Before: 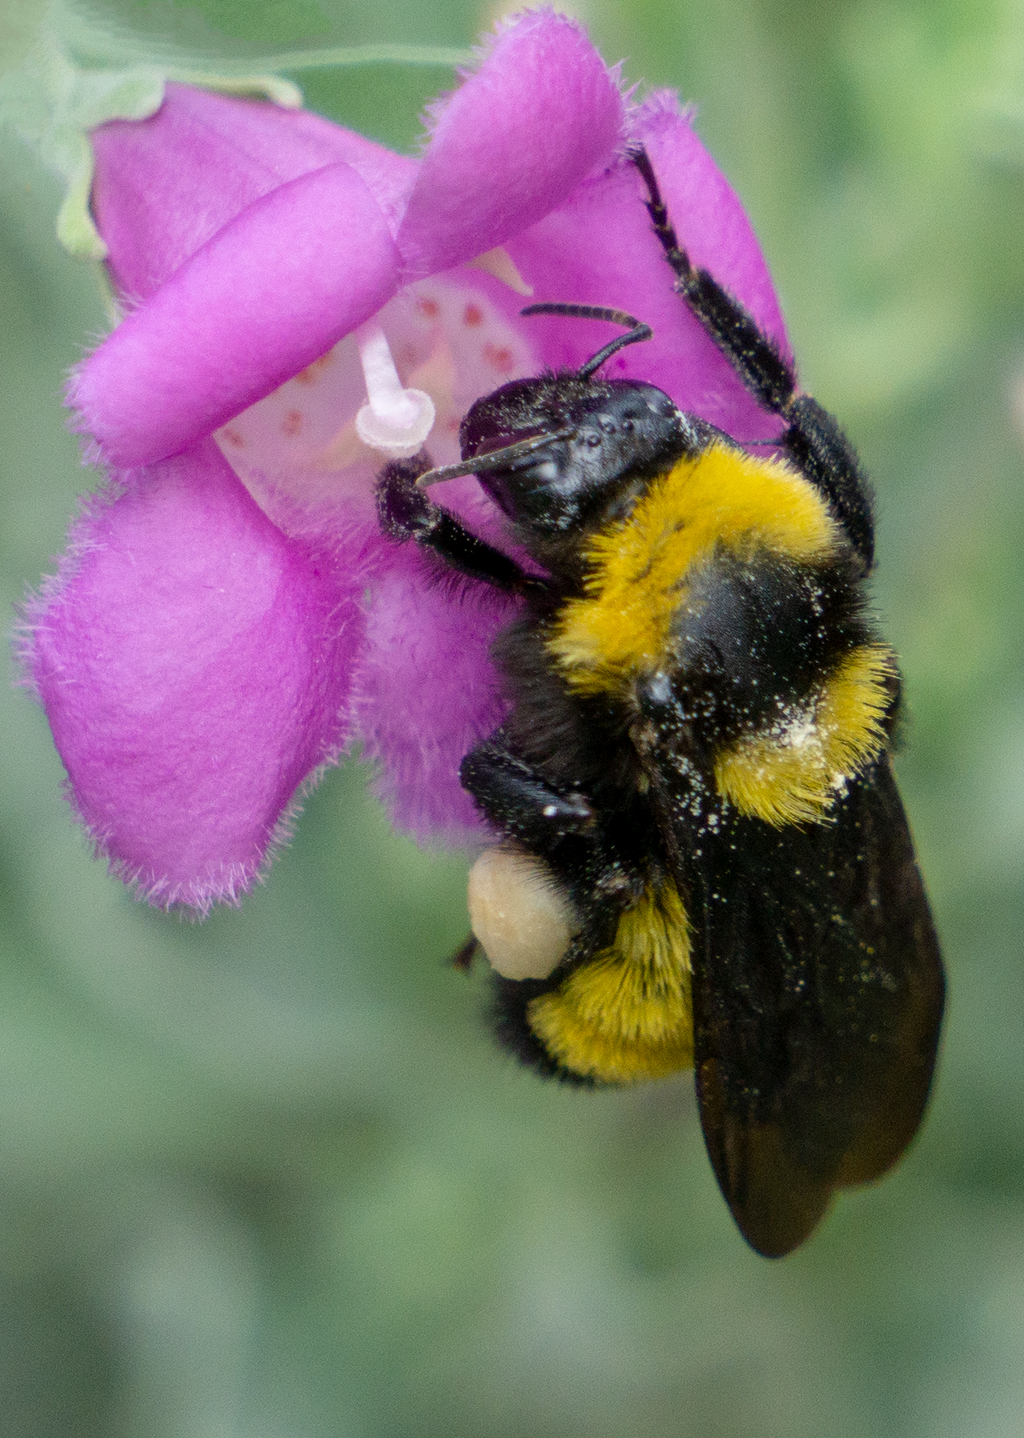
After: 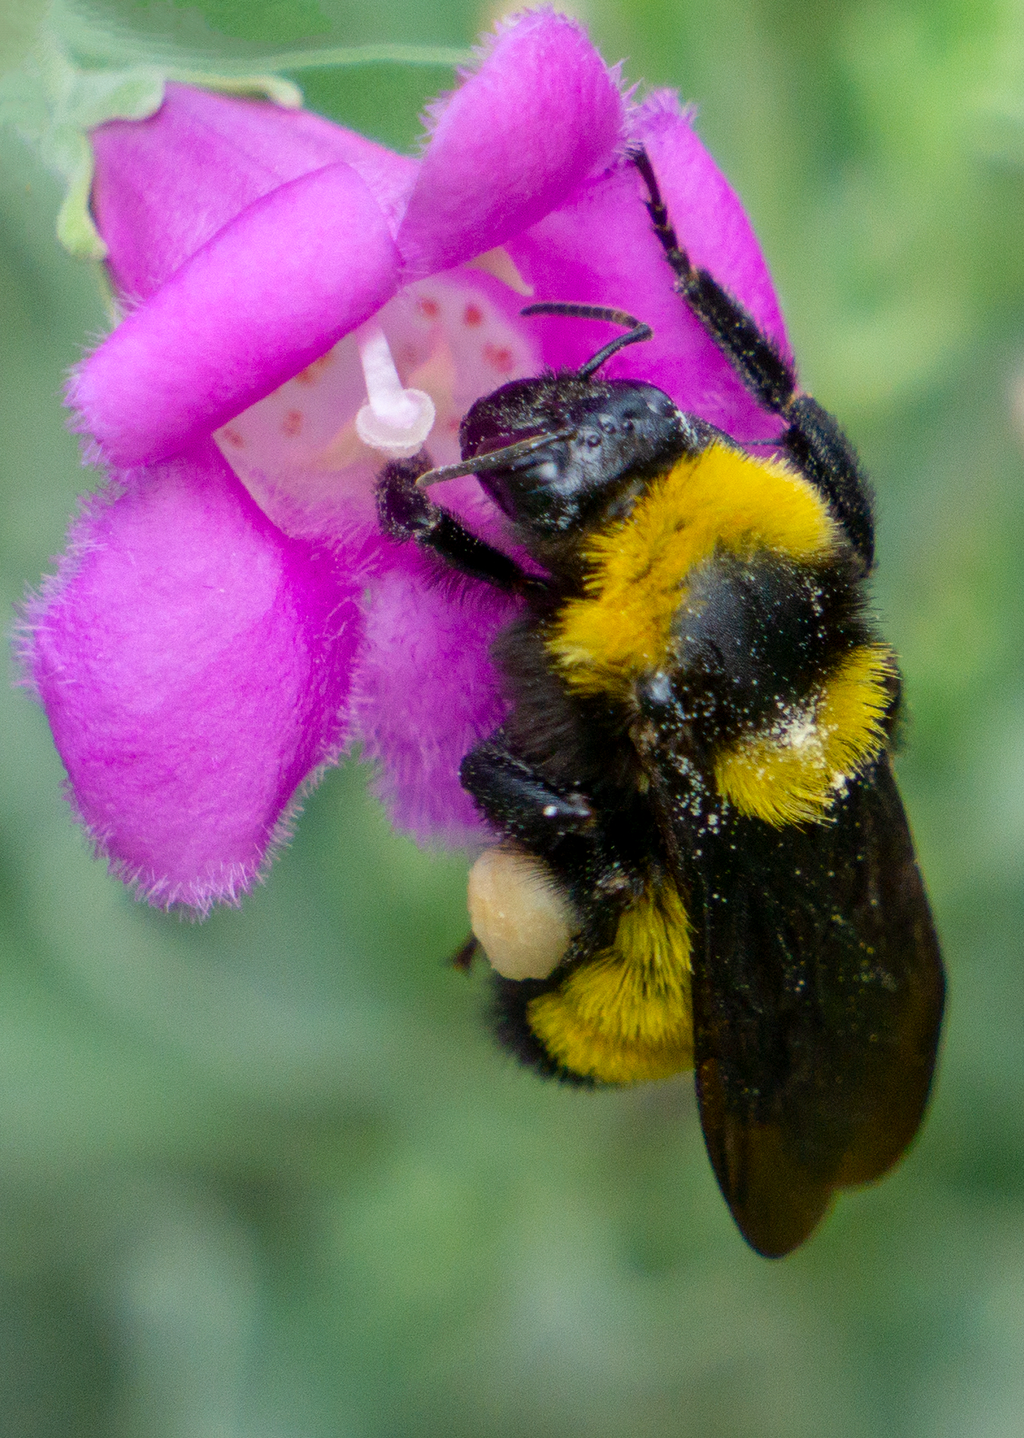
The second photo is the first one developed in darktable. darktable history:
color correction: saturation 0.98
contrast brightness saturation: brightness -0.02, saturation 0.35
